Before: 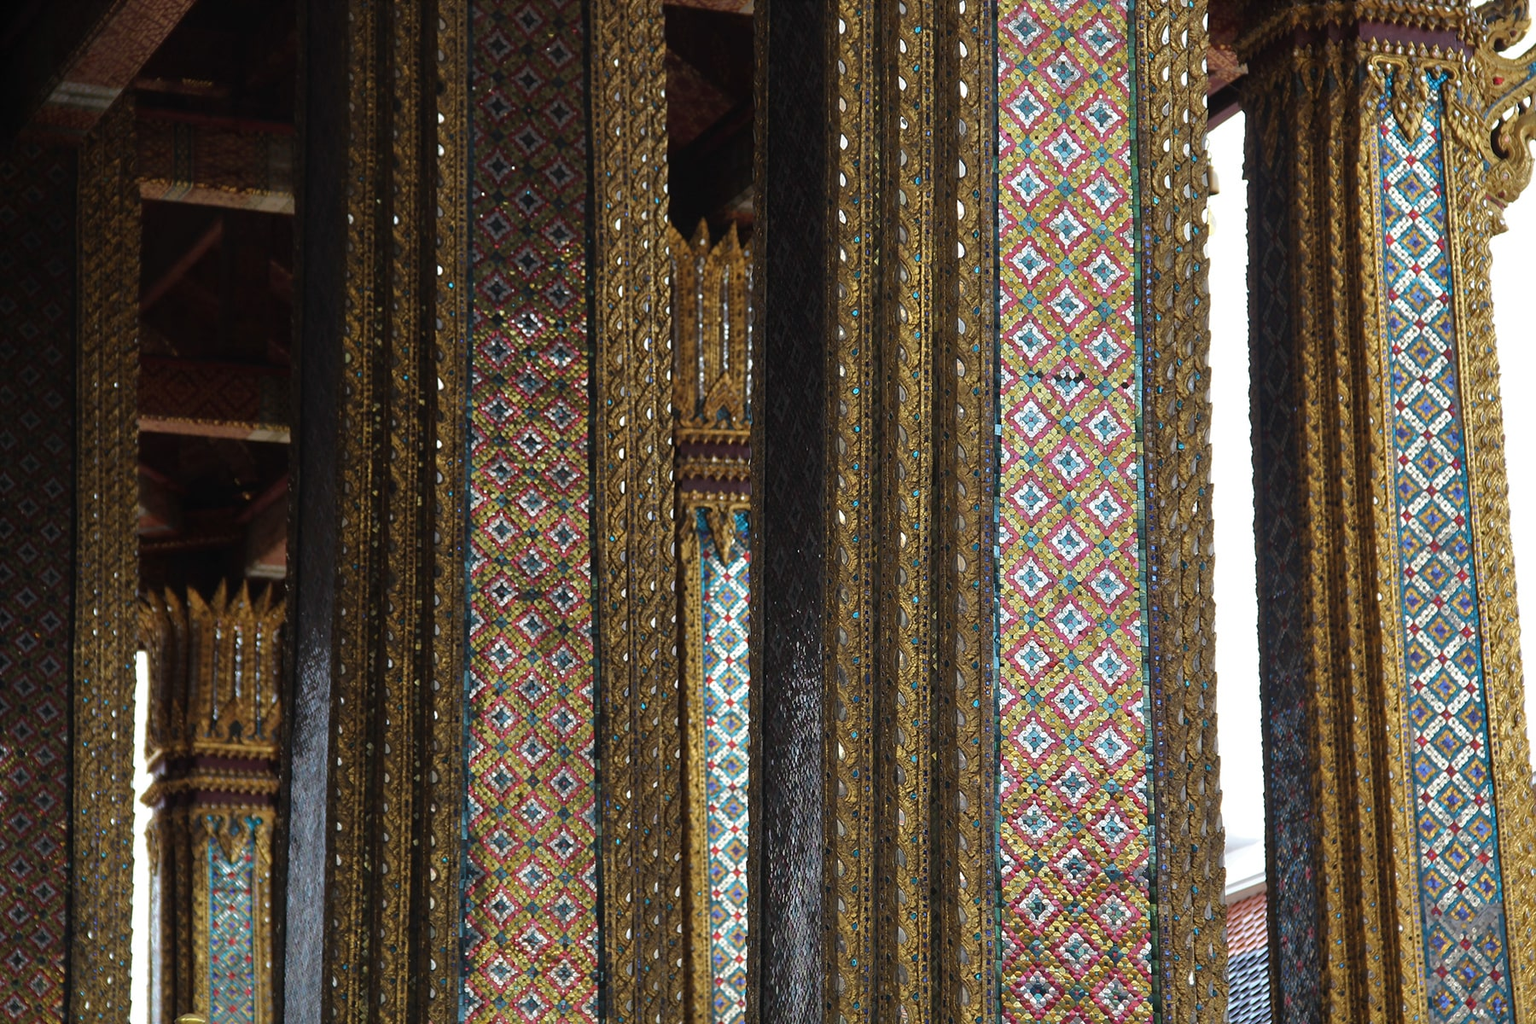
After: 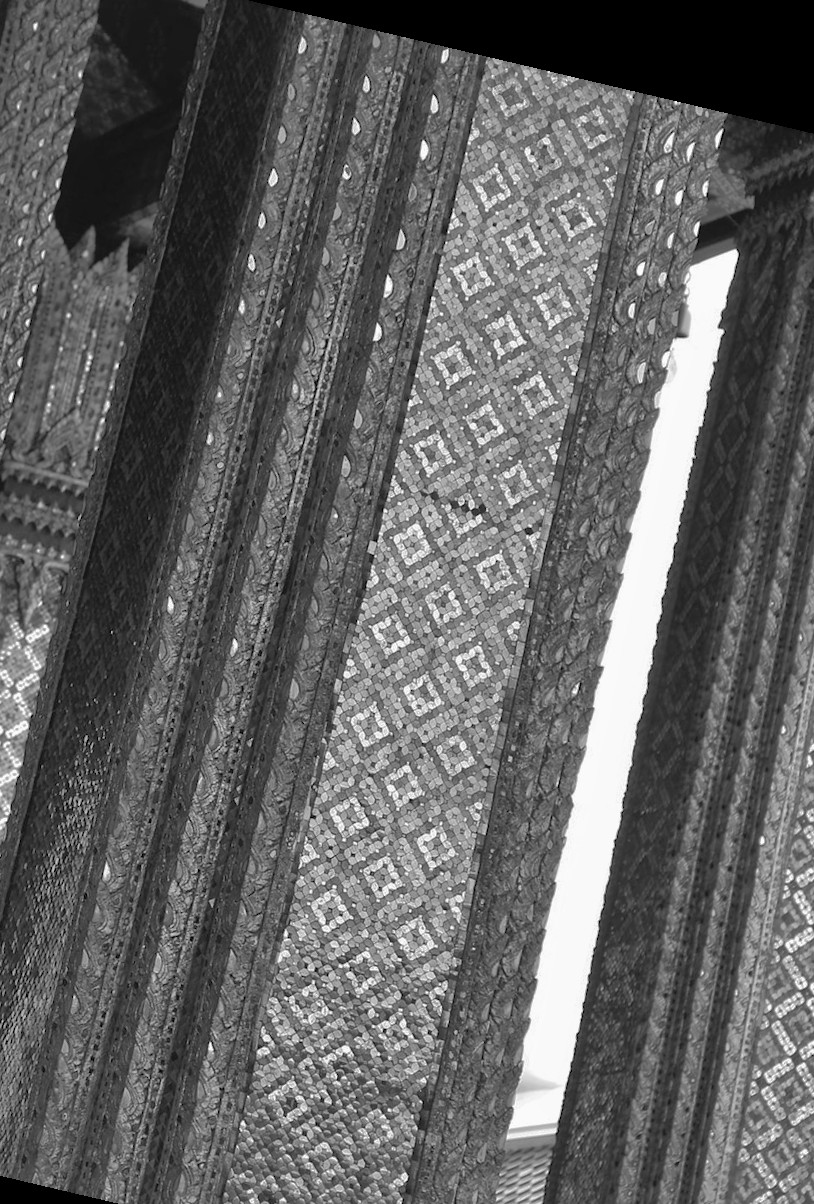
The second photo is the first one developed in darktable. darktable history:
rotate and perspective: rotation 13.27°, automatic cropping off
monochrome: a 32, b 64, size 2.3
crop: left 45.721%, top 13.393%, right 14.118%, bottom 10.01%
tone equalizer: on, module defaults
shadows and highlights: shadows 60, highlights -60
